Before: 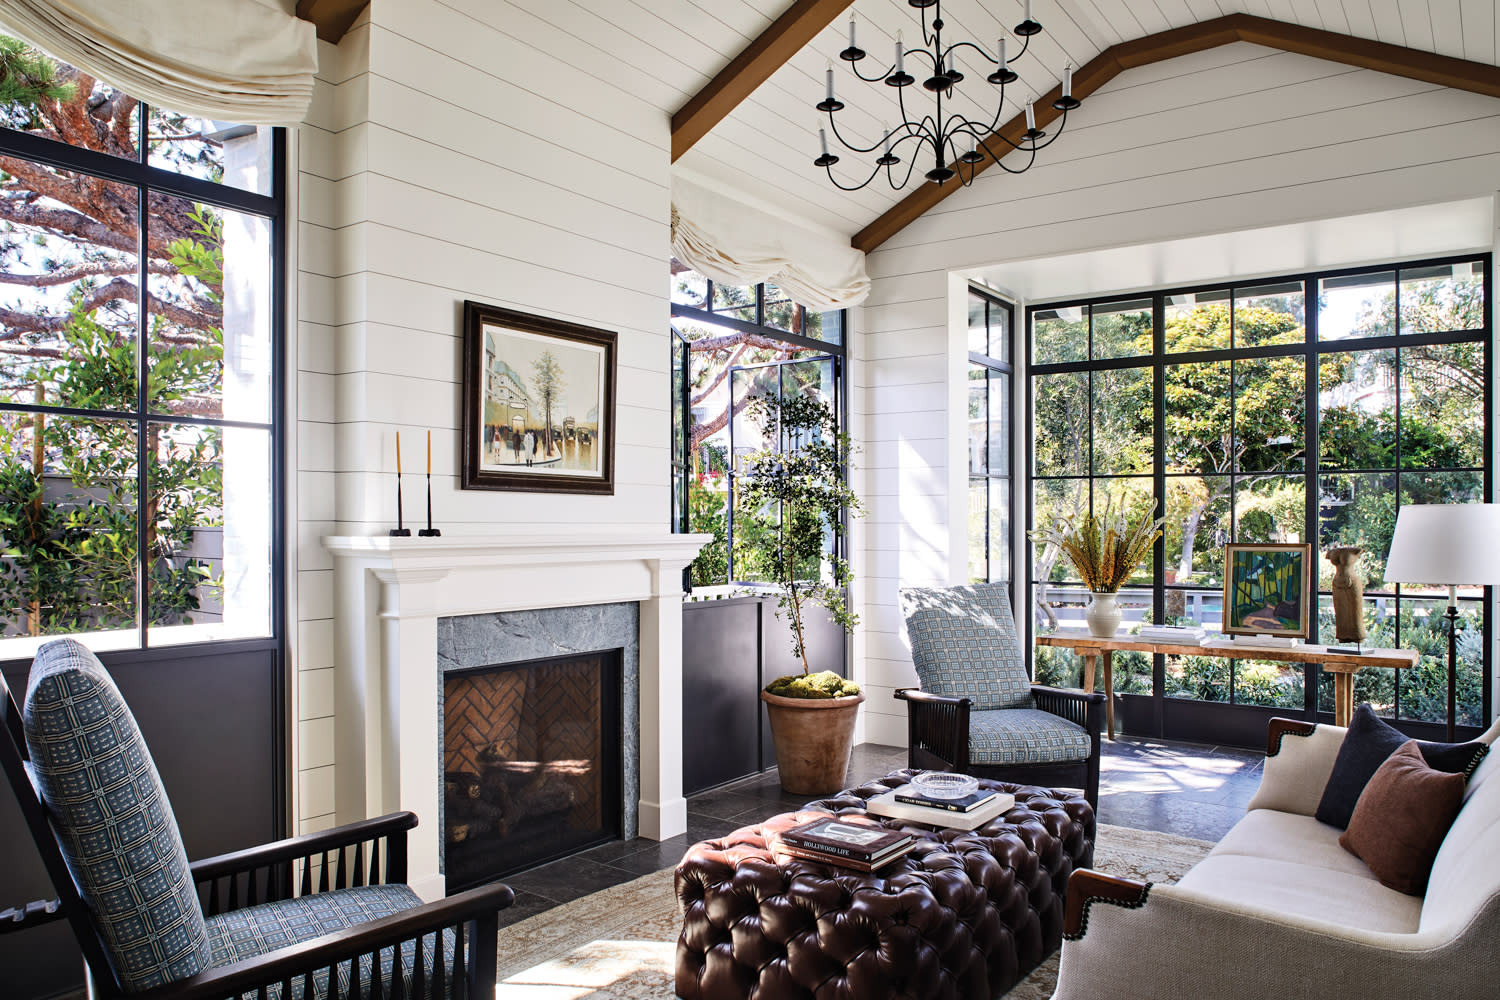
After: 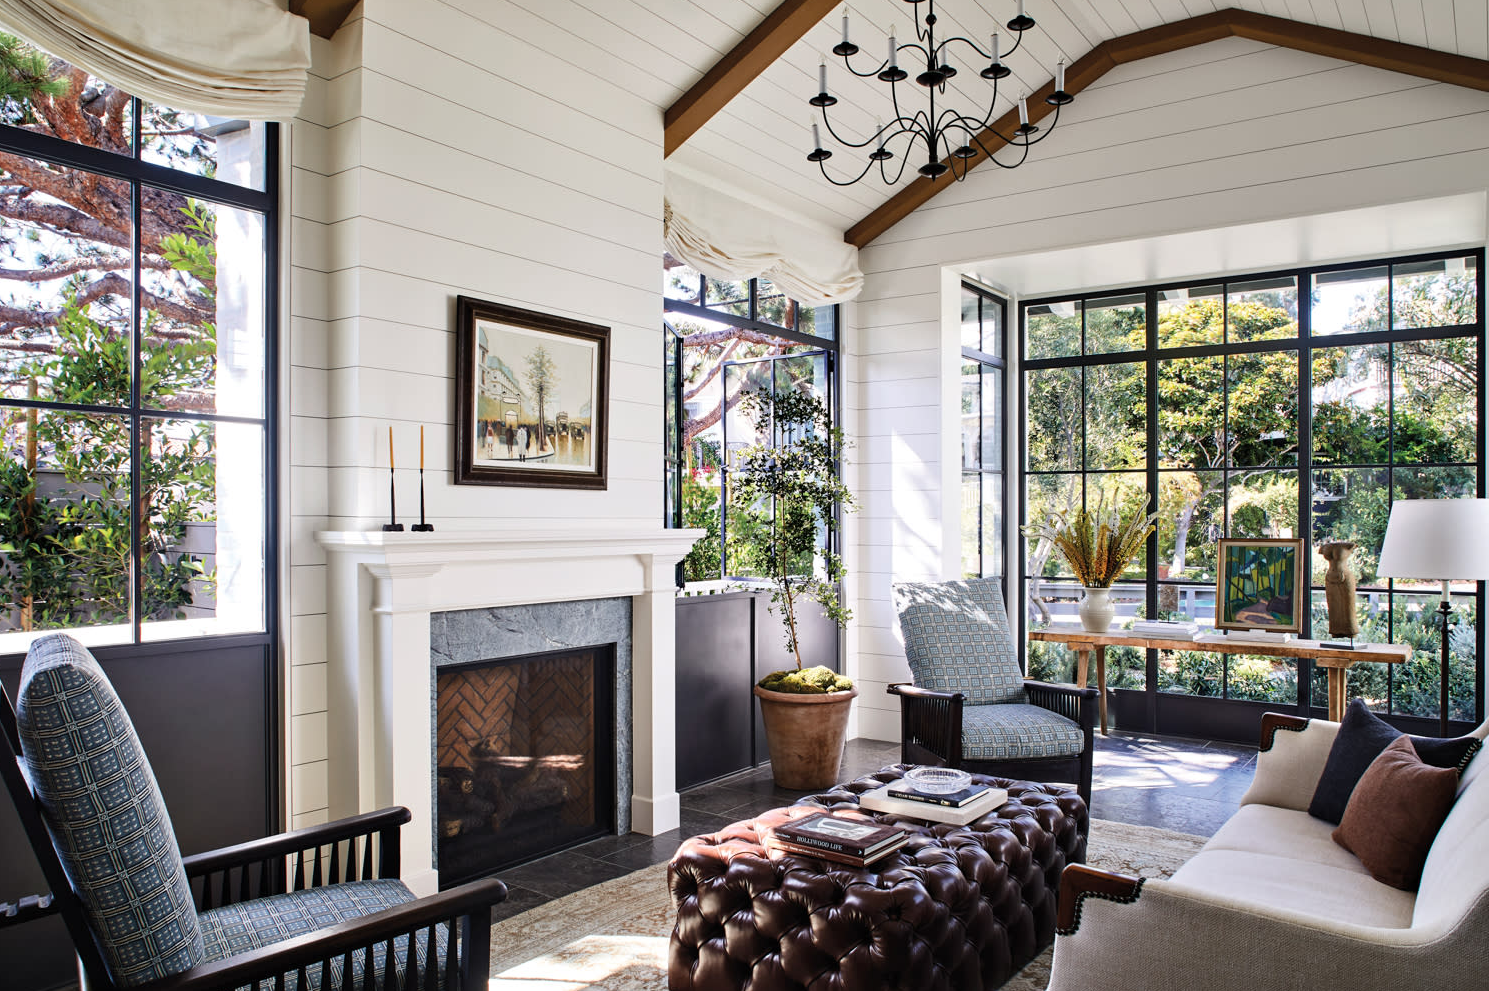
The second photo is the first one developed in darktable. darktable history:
crop: left 0.497%, top 0.538%, right 0.196%, bottom 0.354%
